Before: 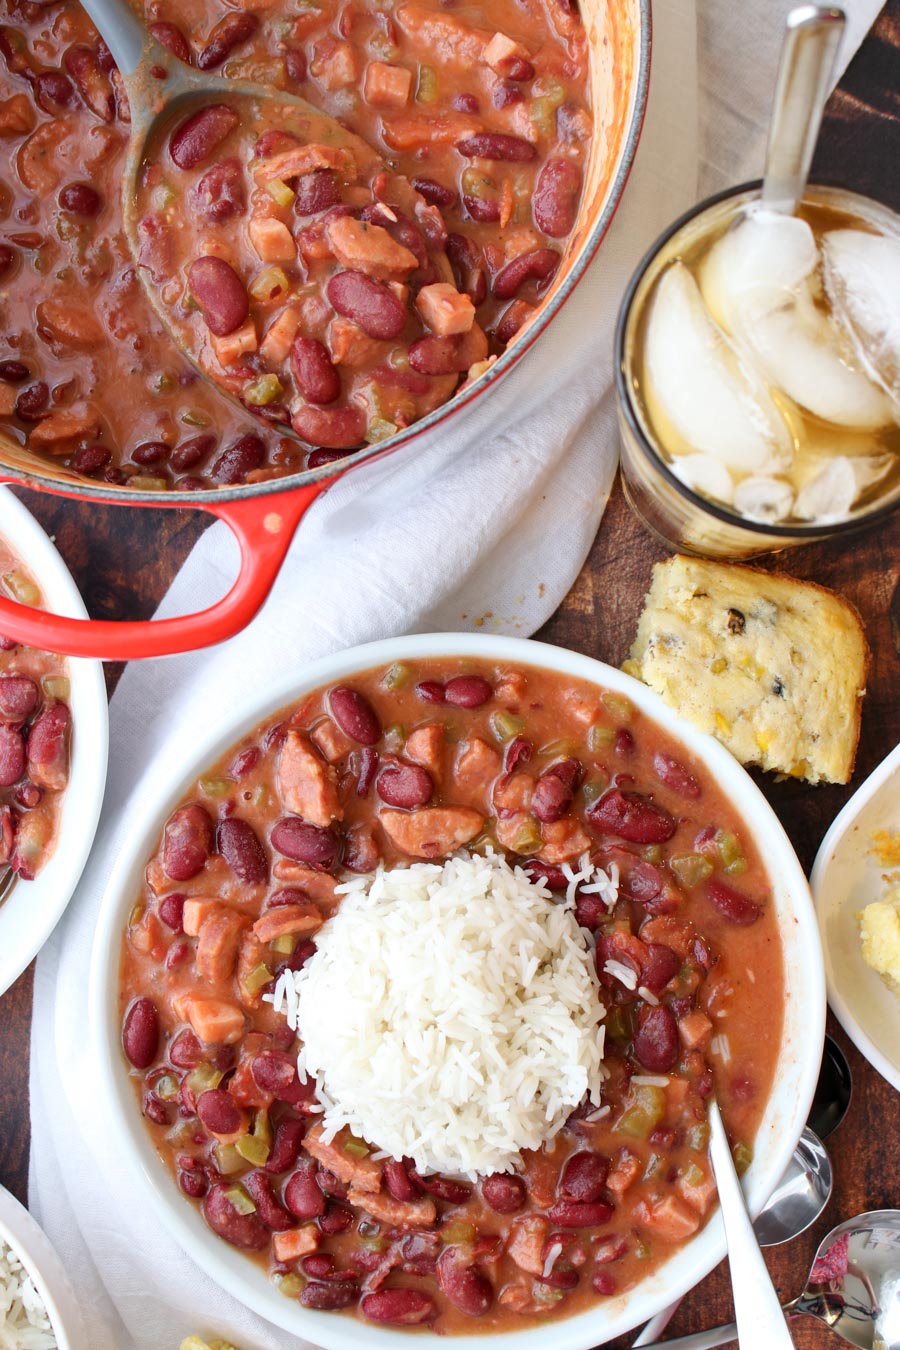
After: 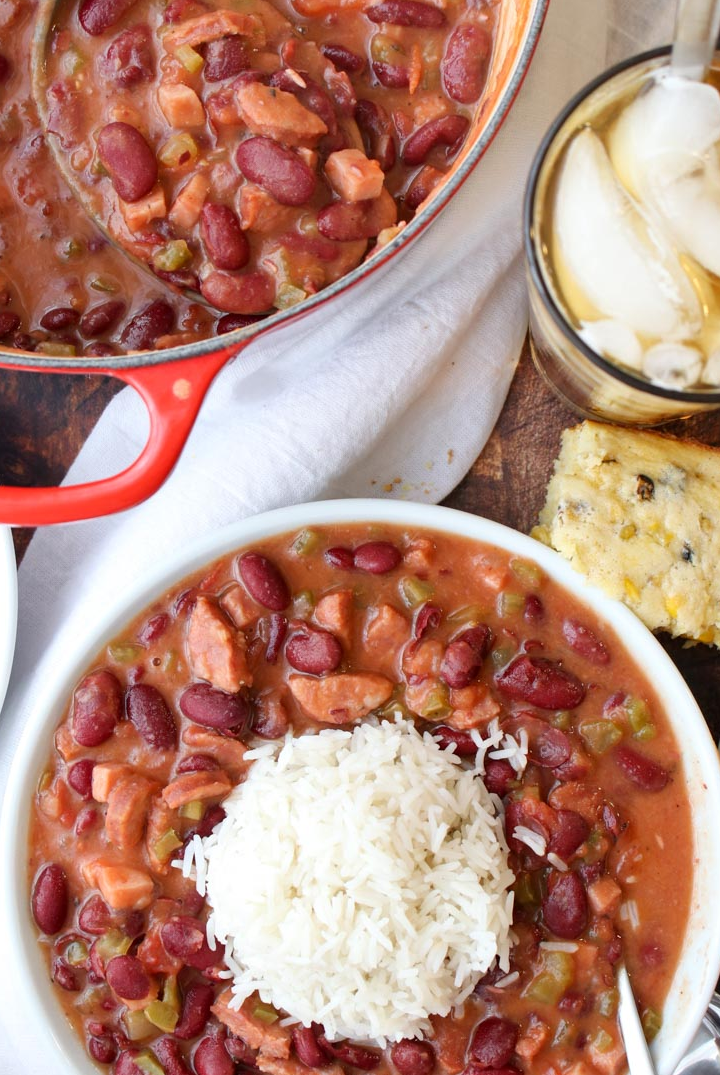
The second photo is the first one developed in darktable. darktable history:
crop and rotate: left 10.116%, top 9.991%, right 9.829%, bottom 10.375%
